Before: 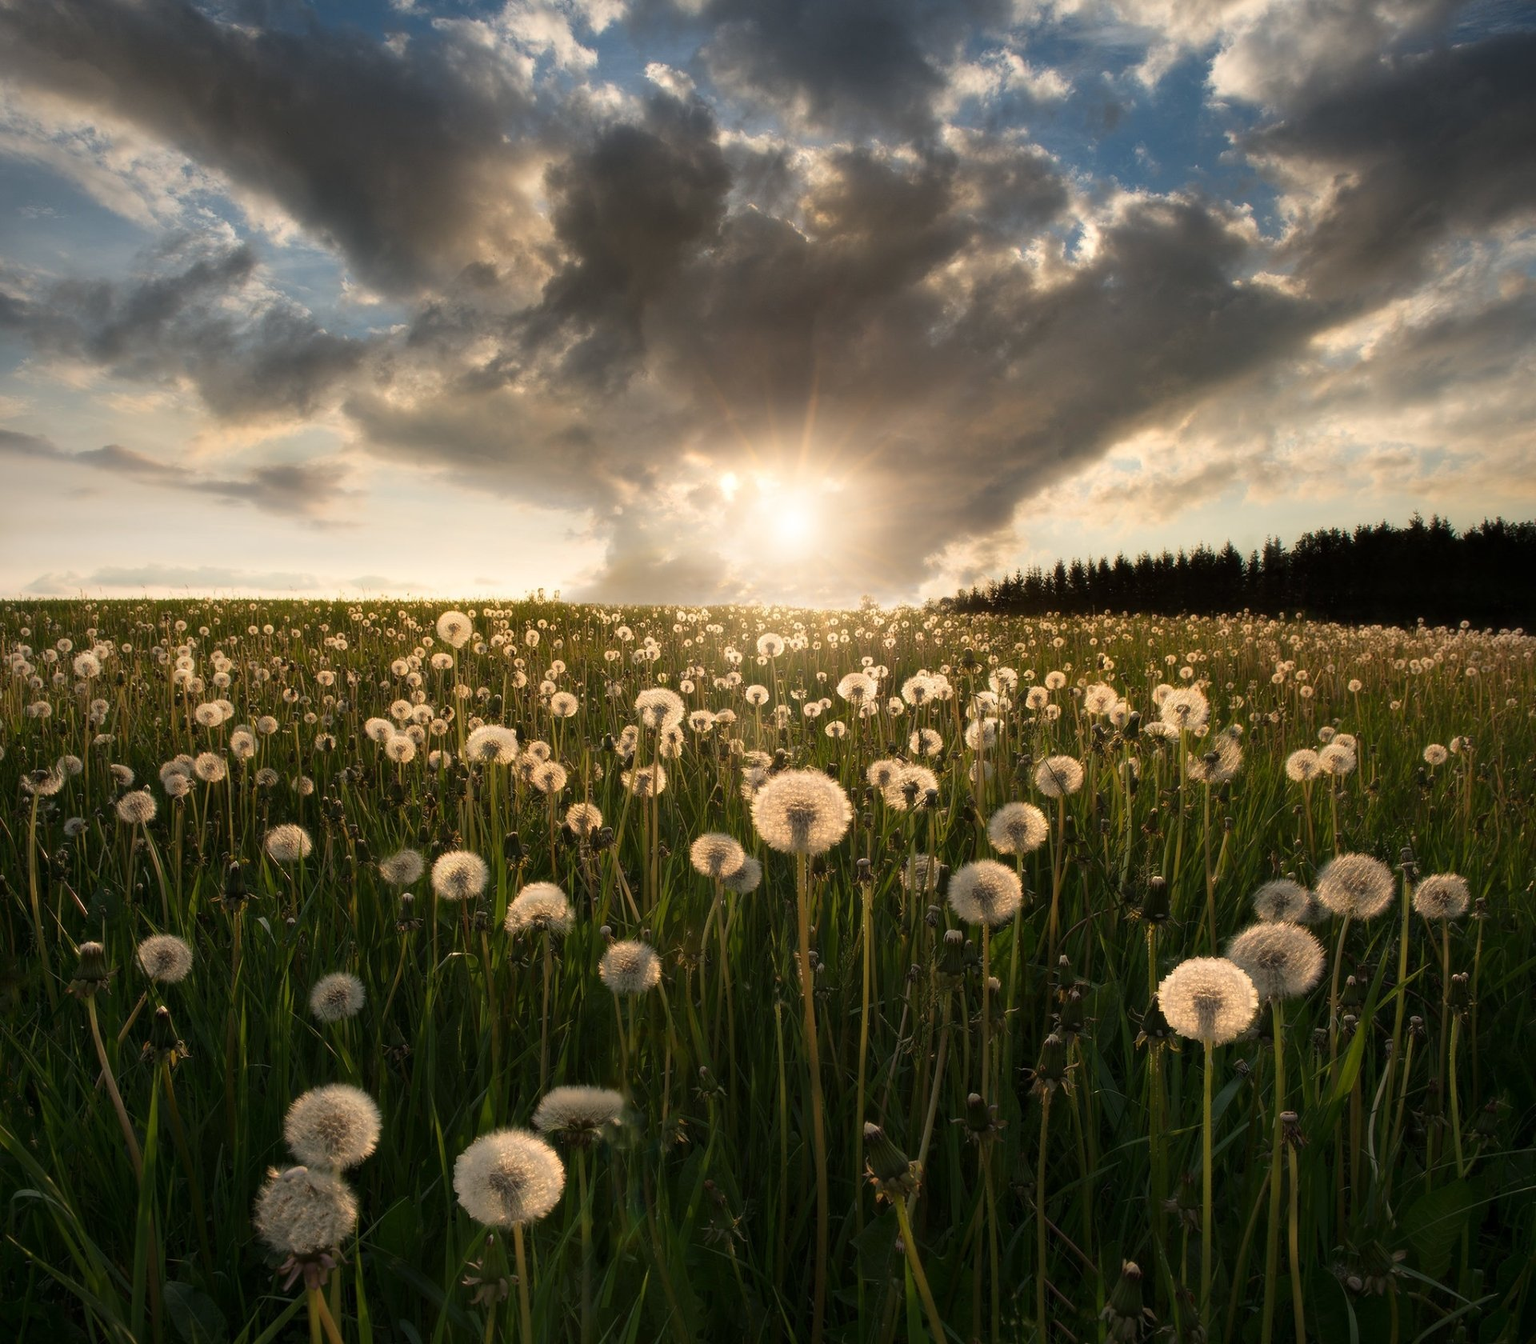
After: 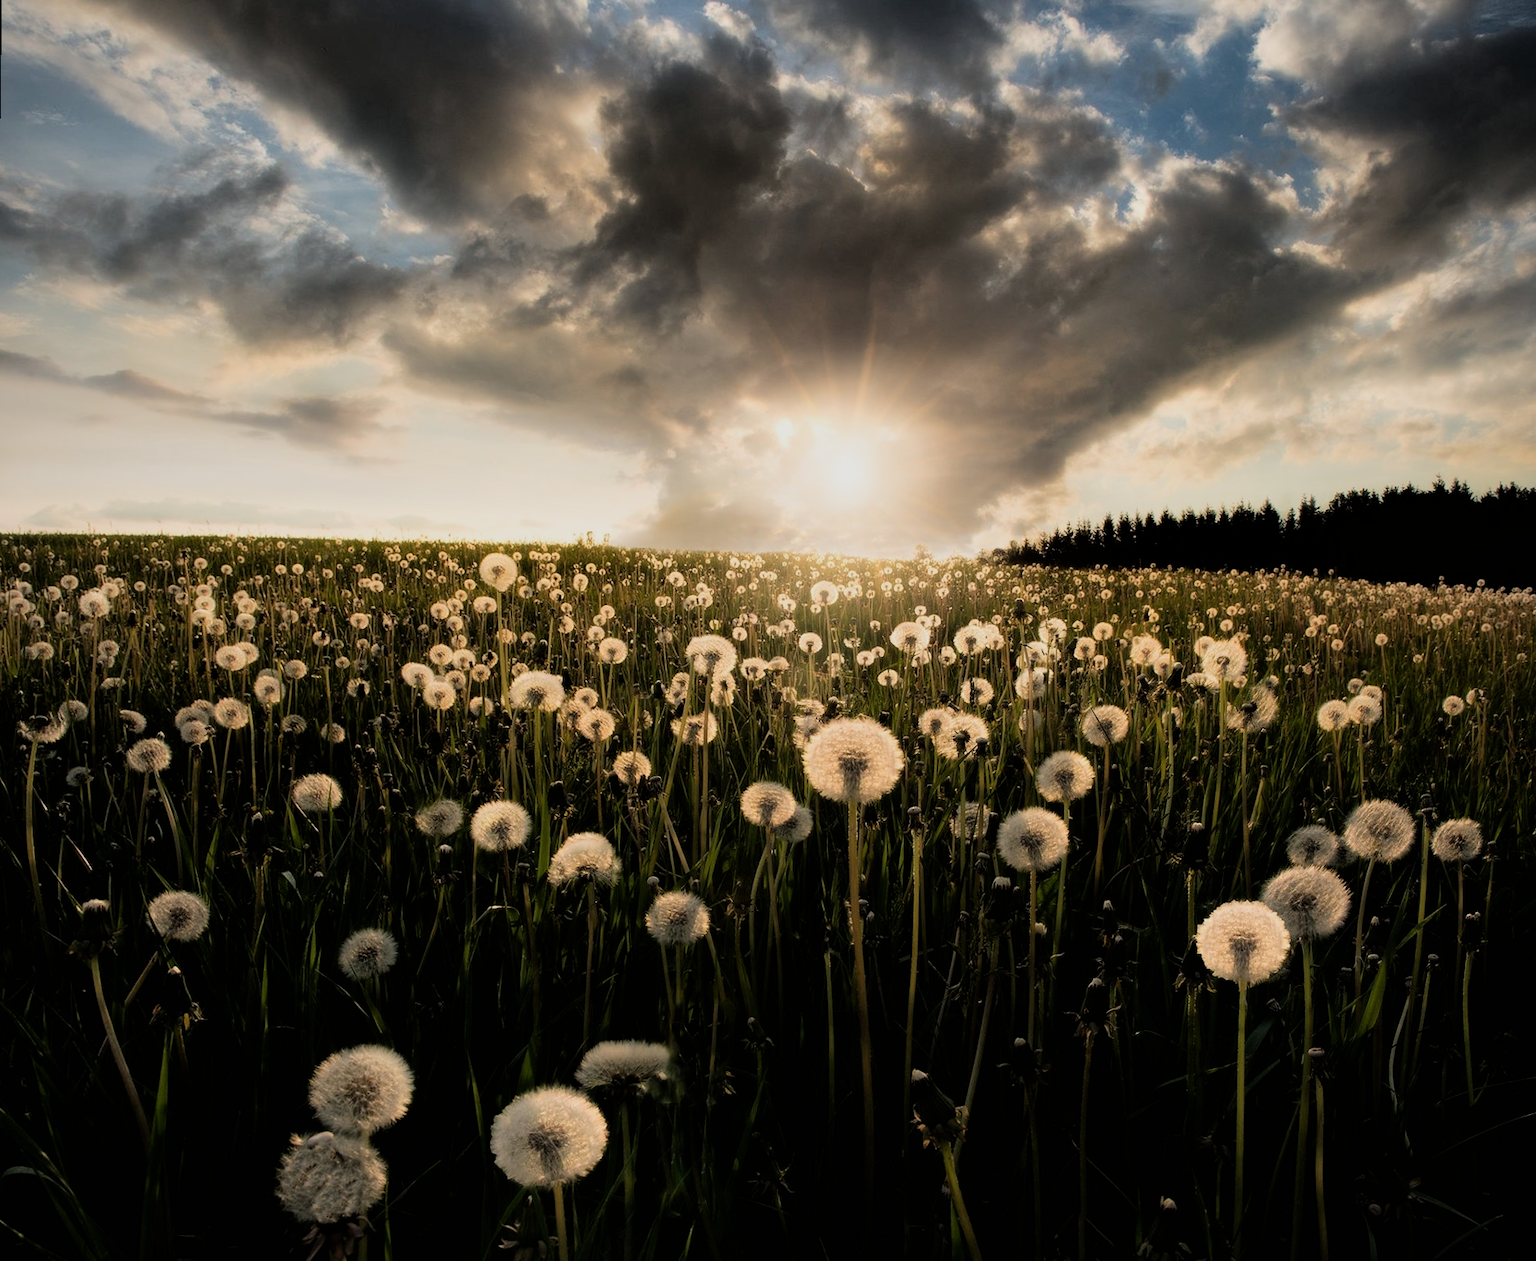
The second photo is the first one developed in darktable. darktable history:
rotate and perspective: rotation 0.679°, lens shift (horizontal) 0.136, crop left 0.009, crop right 0.991, crop top 0.078, crop bottom 0.95
filmic rgb: black relative exposure -5 EV, hardness 2.88, contrast 1.3, highlights saturation mix -30%
